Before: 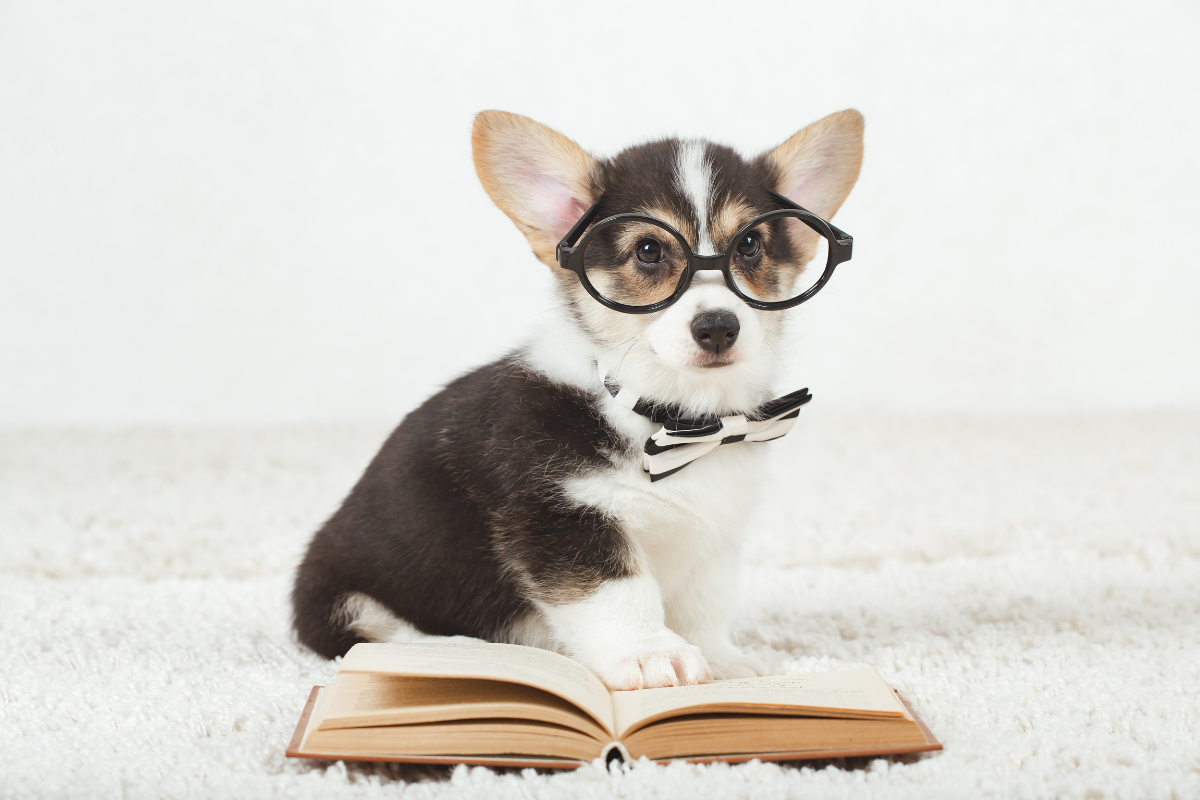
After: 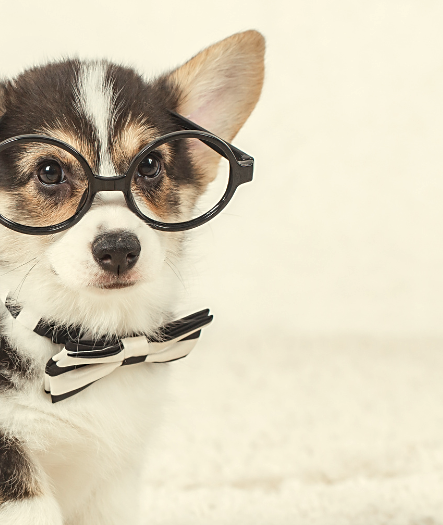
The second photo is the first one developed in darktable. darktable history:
white balance: red 1.029, blue 0.92
local contrast: on, module defaults
sharpen: radius 1.864, amount 0.398, threshold 1.271
crop and rotate: left 49.936%, top 10.094%, right 13.136%, bottom 24.256%
